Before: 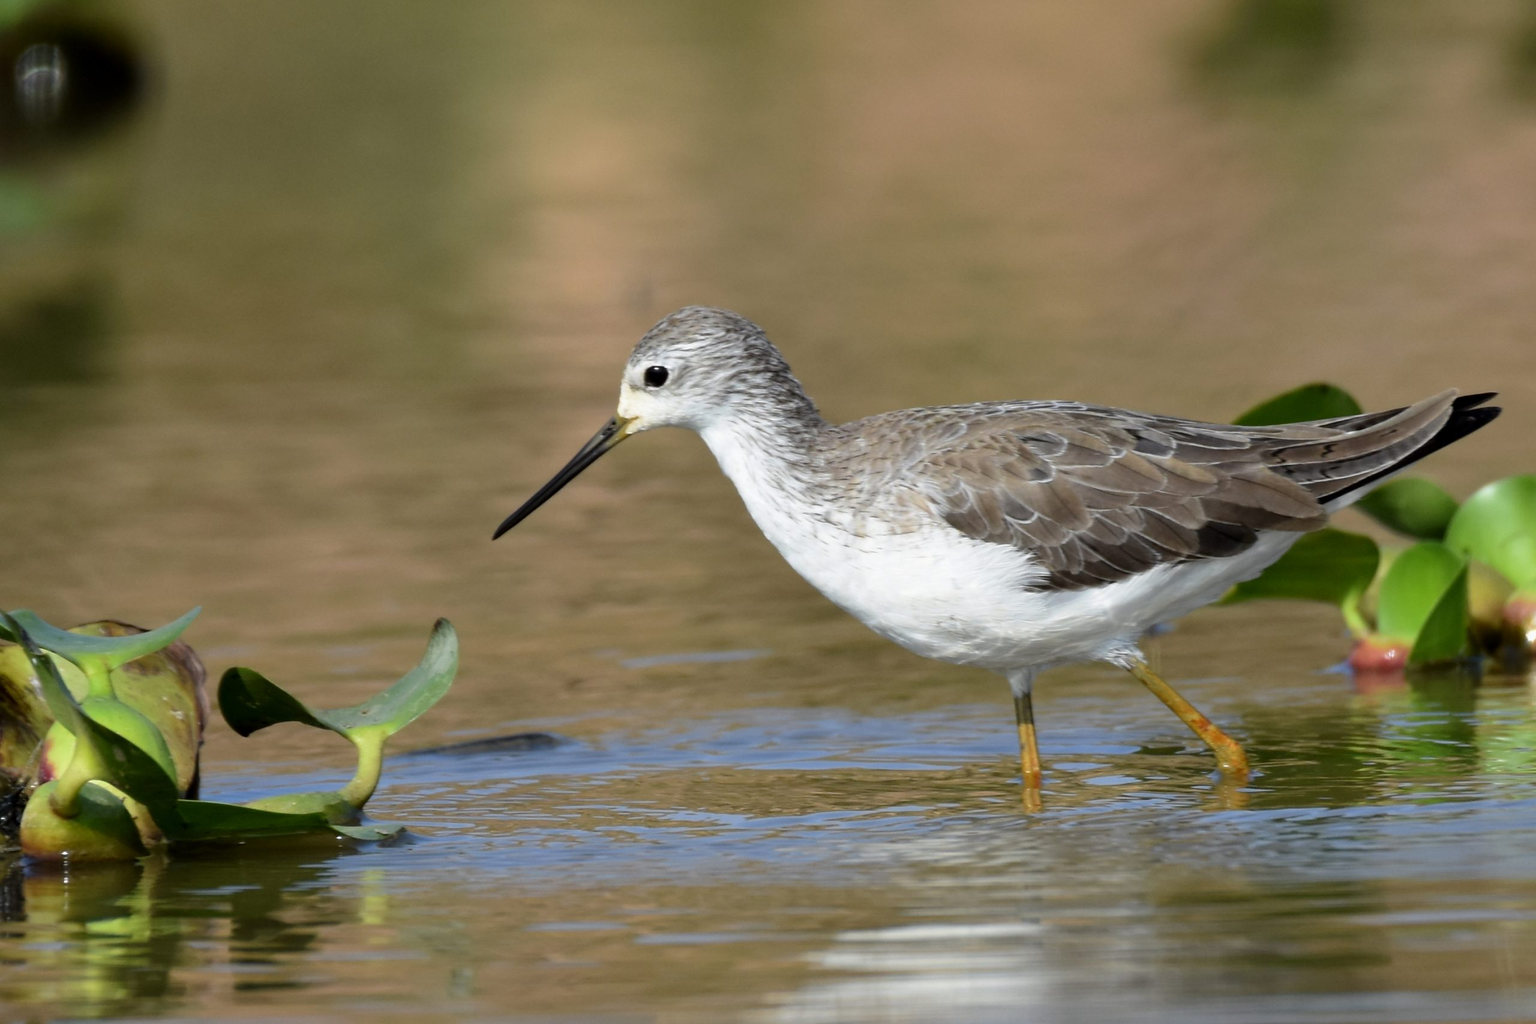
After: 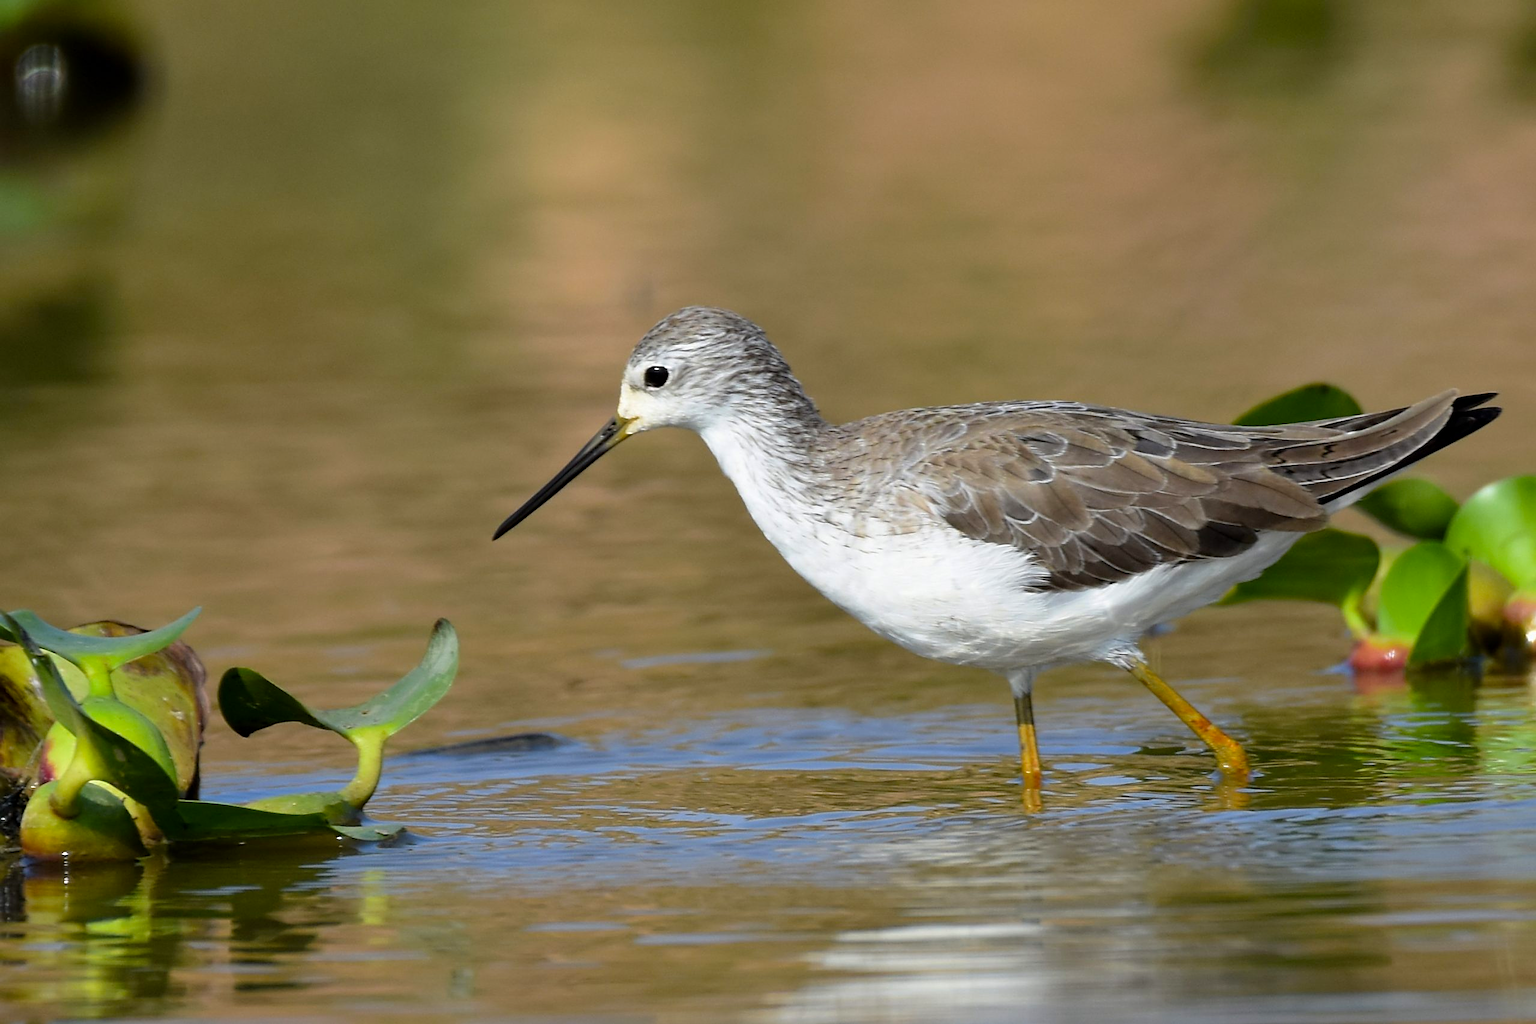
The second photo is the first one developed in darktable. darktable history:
sharpen: on, module defaults
exposure: compensate highlight preservation false
tone equalizer: on, module defaults
color balance rgb: perceptual saturation grading › global saturation 20%, global vibrance 10%
